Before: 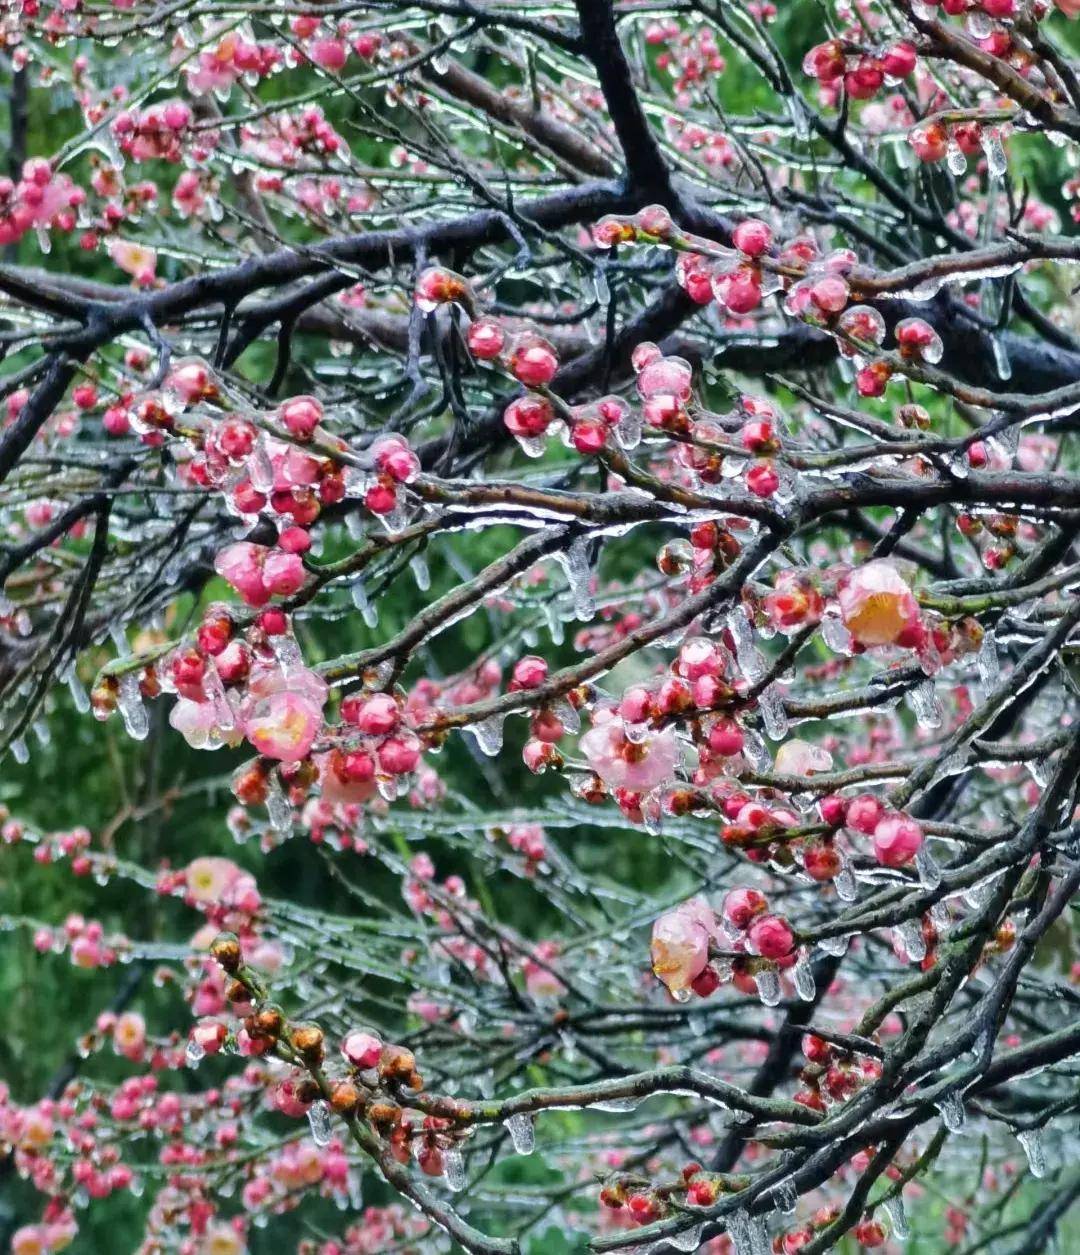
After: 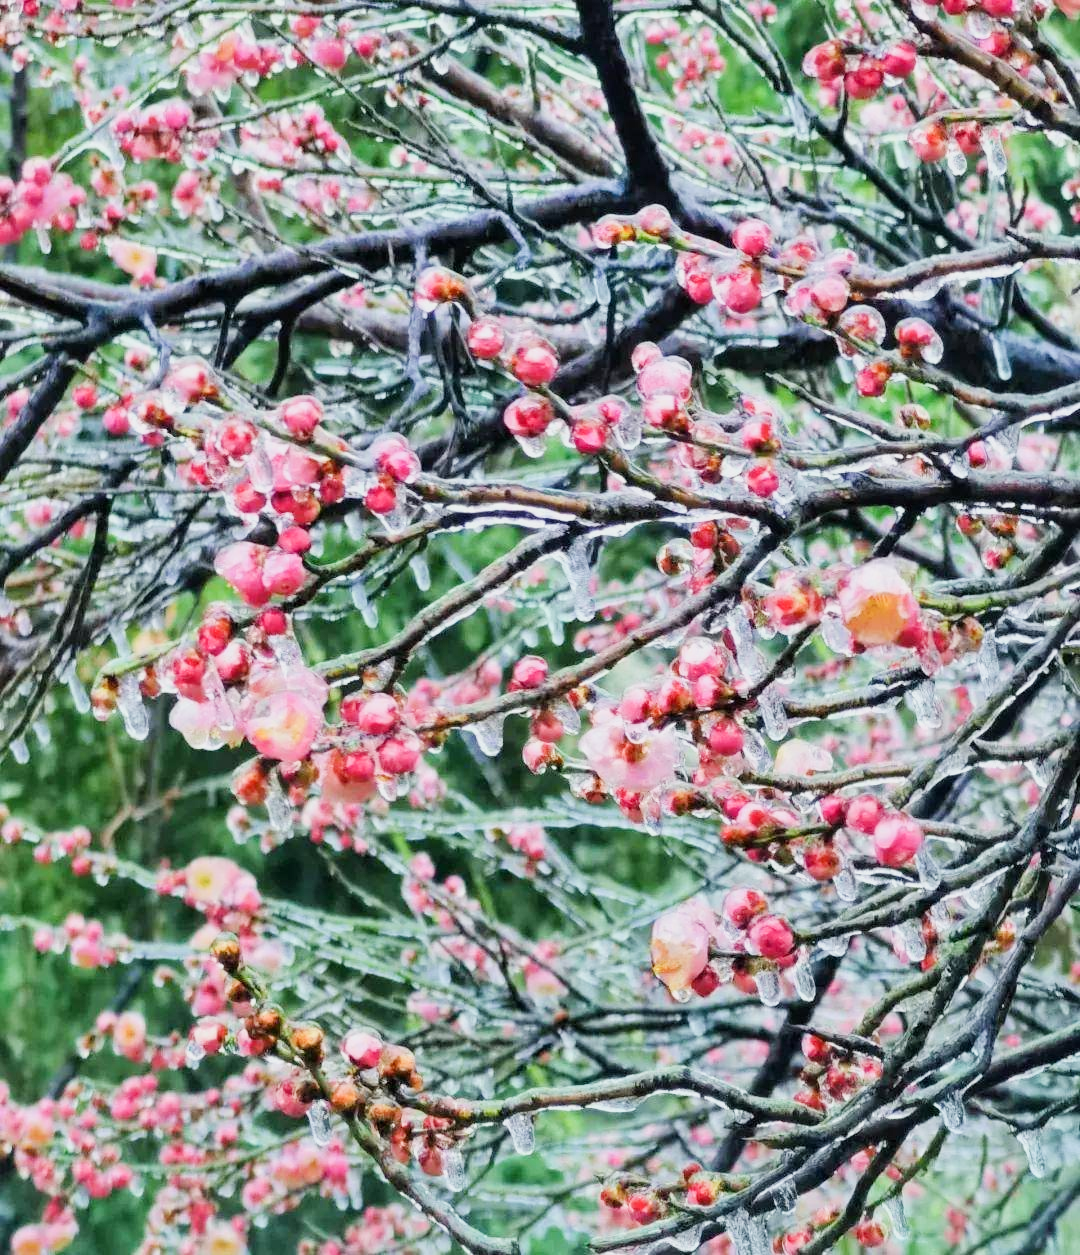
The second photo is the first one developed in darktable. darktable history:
exposure: black level correction 0, exposure 1.096 EV, compensate highlight preservation false
filmic rgb: black relative exposure -16 EV, white relative exposure 6.06 EV, threshold 6 EV, hardness 5.23, enable highlight reconstruction true
